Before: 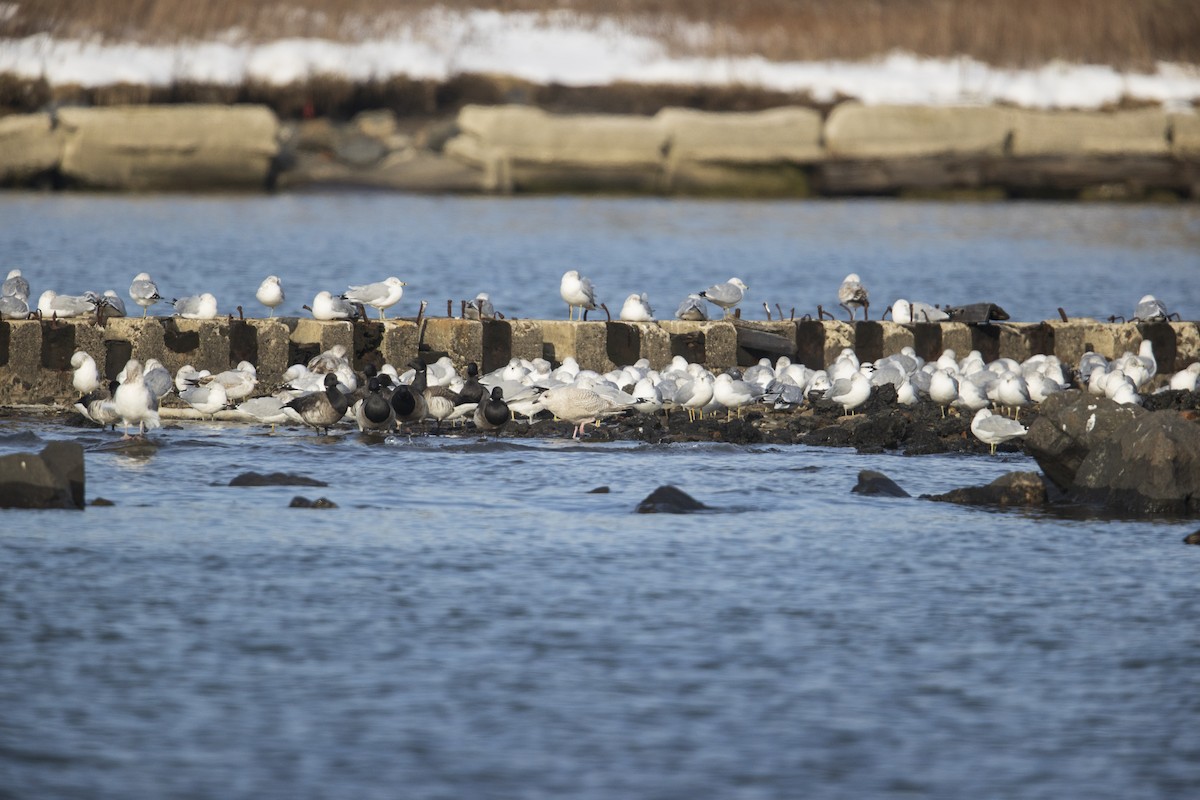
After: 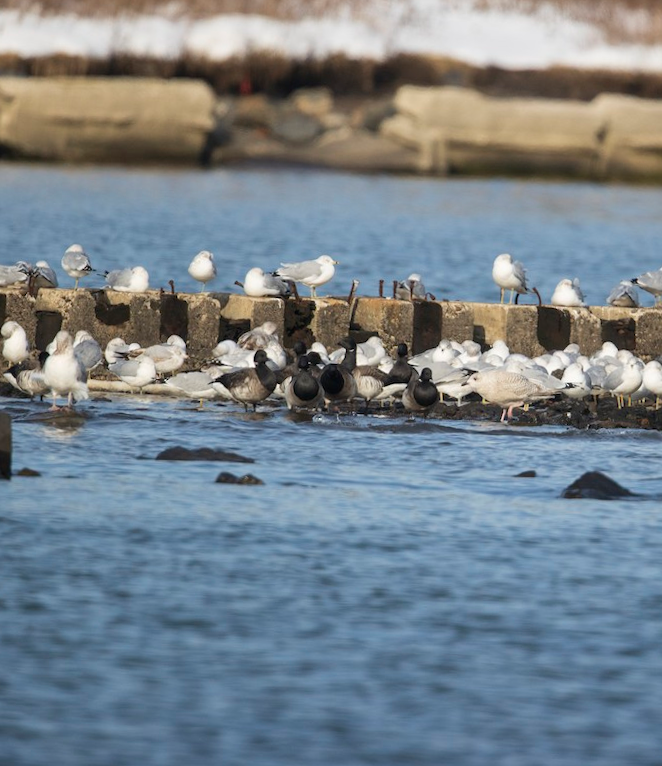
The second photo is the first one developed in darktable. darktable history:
crop: left 5.114%, right 38.589%
rotate and perspective: rotation 1.57°, crop left 0.018, crop right 0.982, crop top 0.039, crop bottom 0.961
